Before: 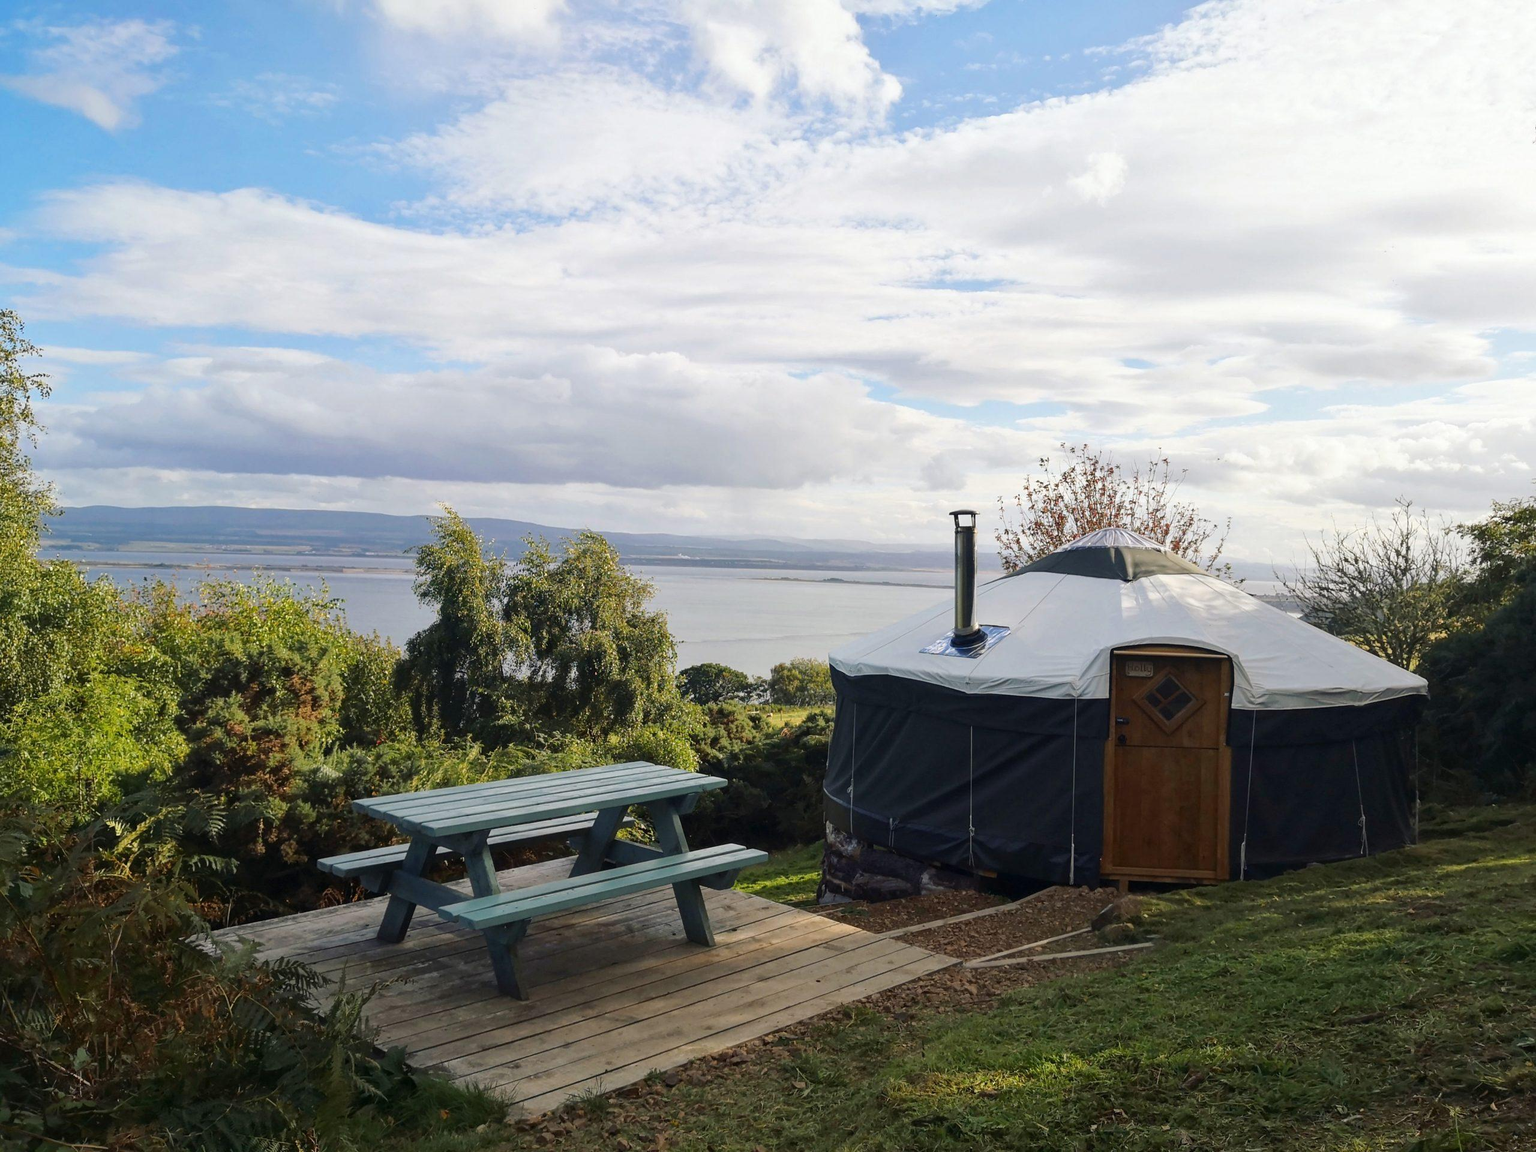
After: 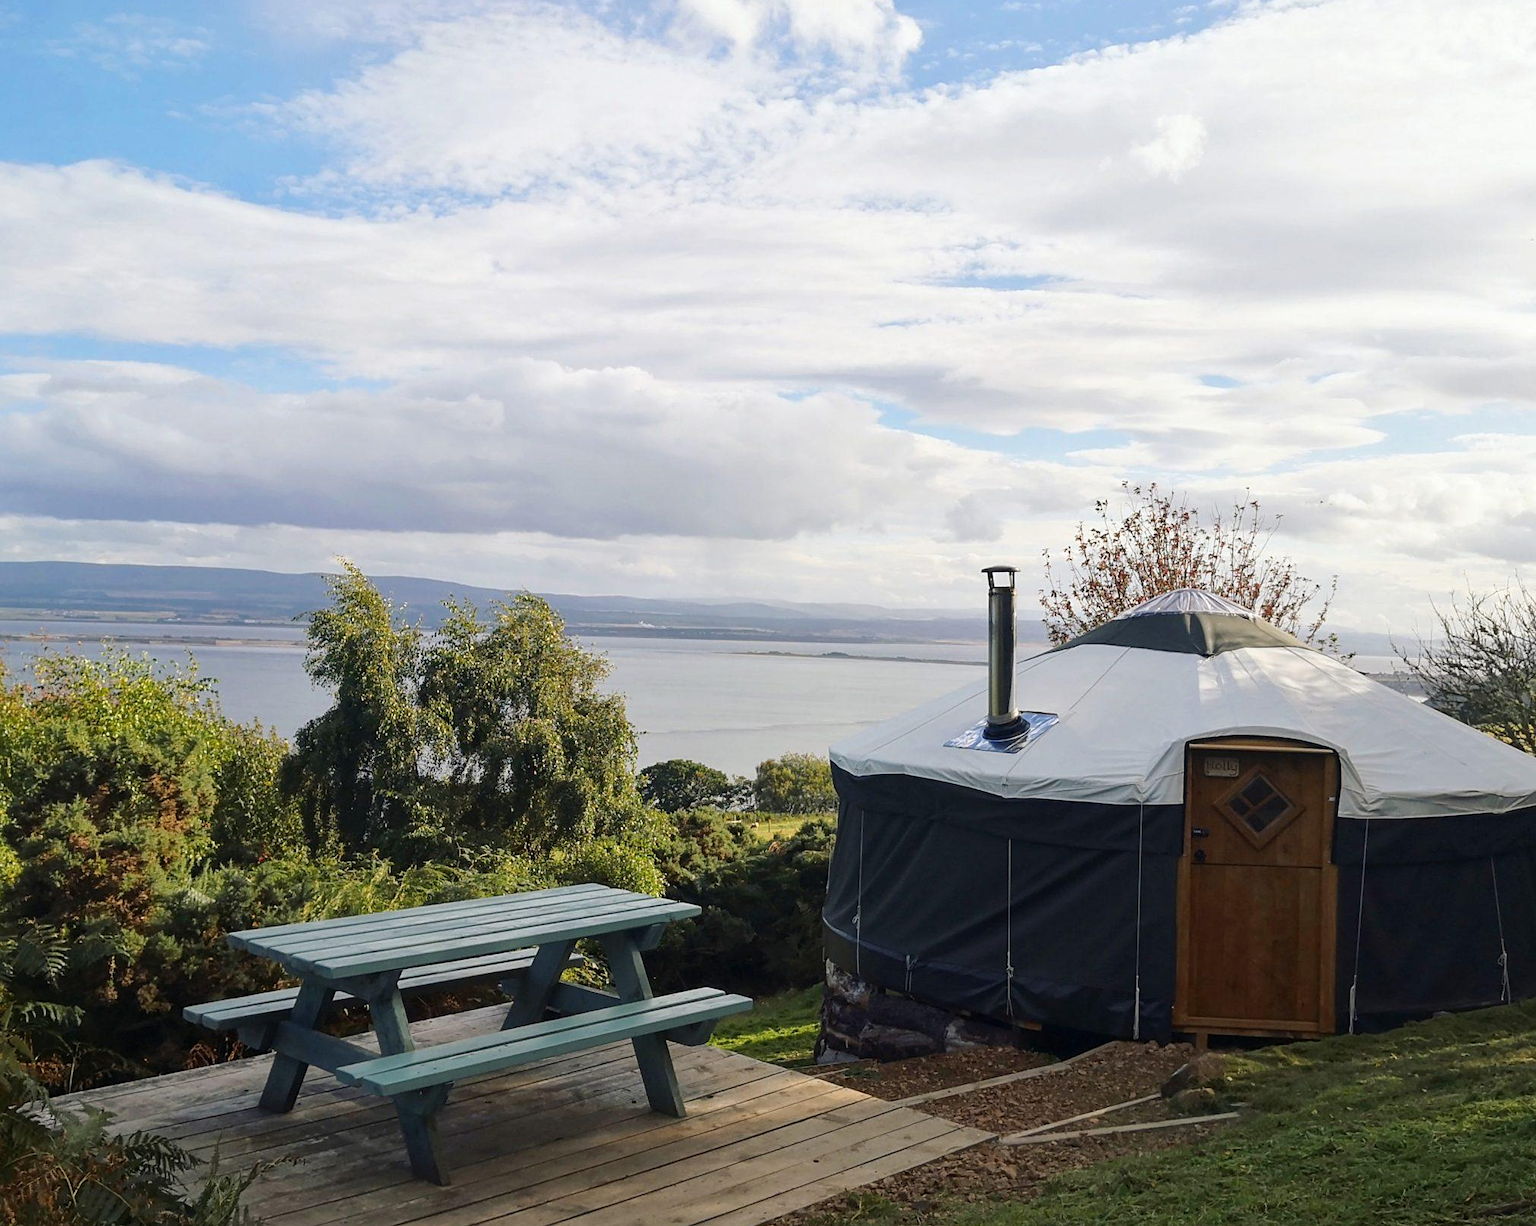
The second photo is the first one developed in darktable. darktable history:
crop: left 11.225%, top 5.381%, right 9.565%, bottom 10.314%
sharpen: amount 0.2
